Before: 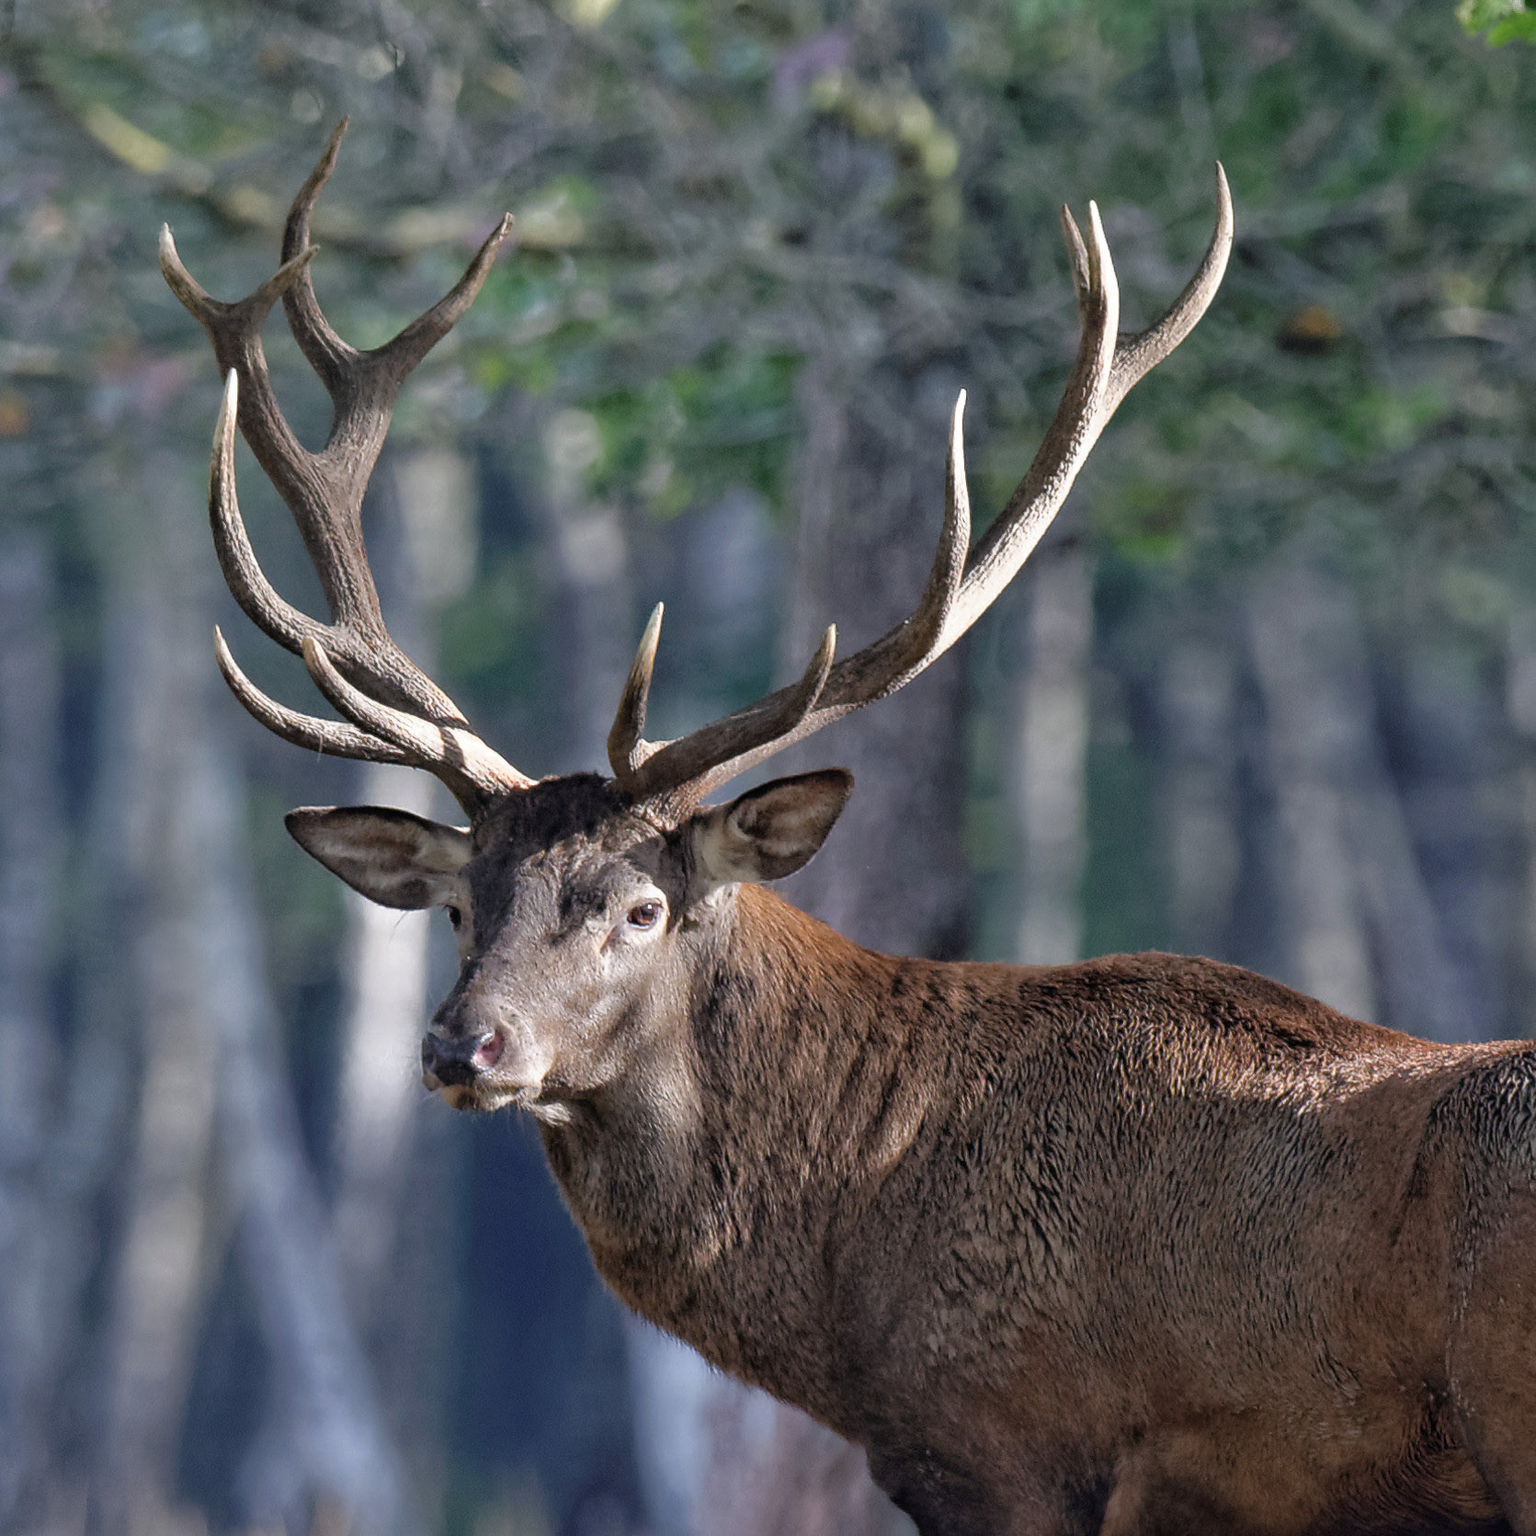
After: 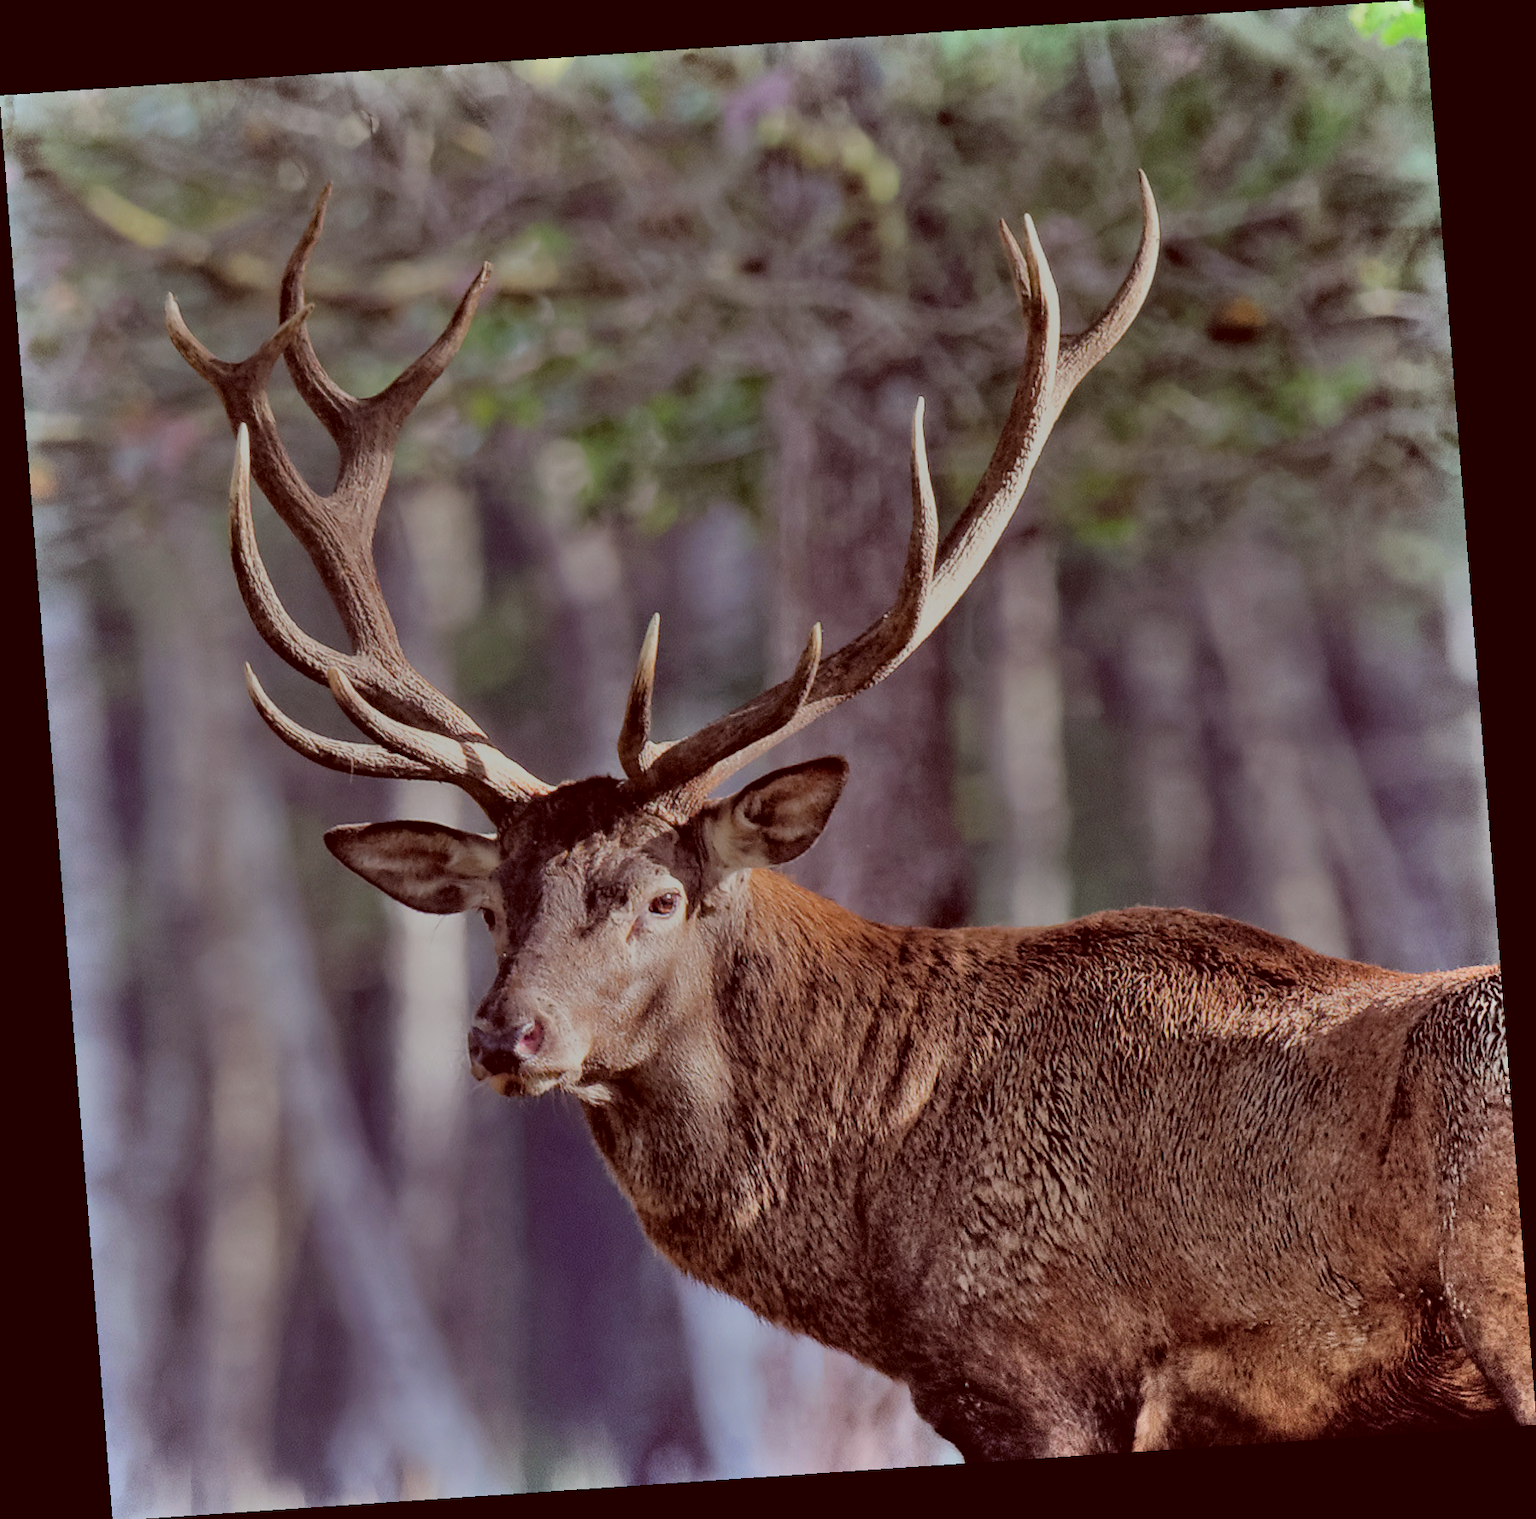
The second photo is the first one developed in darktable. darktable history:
filmic rgb: black relative exposure -7.15 EV, white relative exposure 5.36 EV, hardness 3.02, color science v6 (2022)
shadows and highlights: shadows 80.73, white point adjustment -9.07, highlights -61.46, soften with gaussian
color correction: highlights a* -7.23, highlights b* -0.161, shadows a* 20.08, shadows b* 11.73
rotate and perspective: rotation -4.2°, shear 0.006, automatic cropping off
